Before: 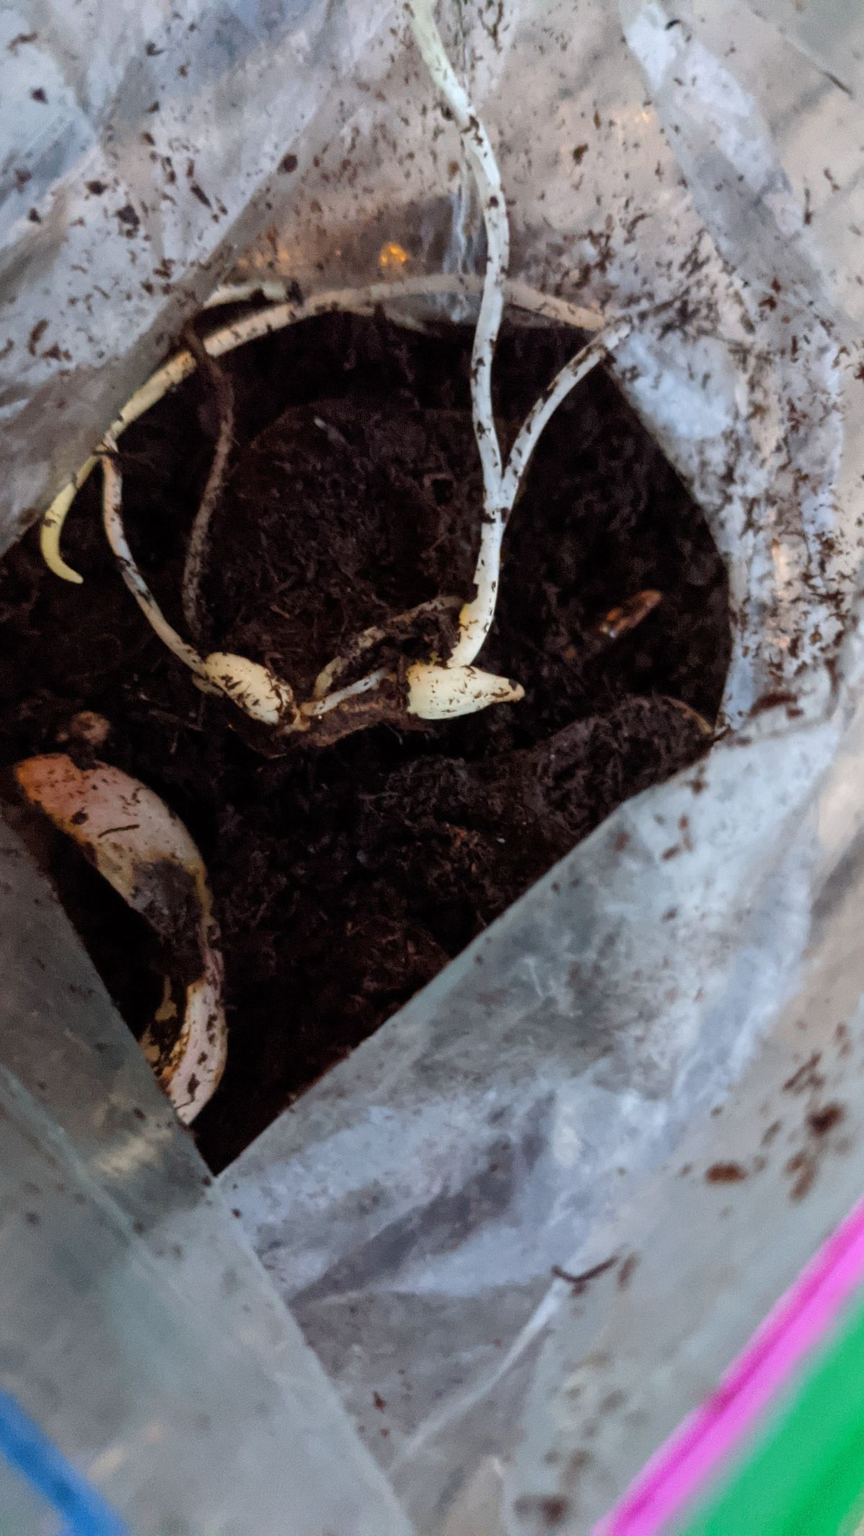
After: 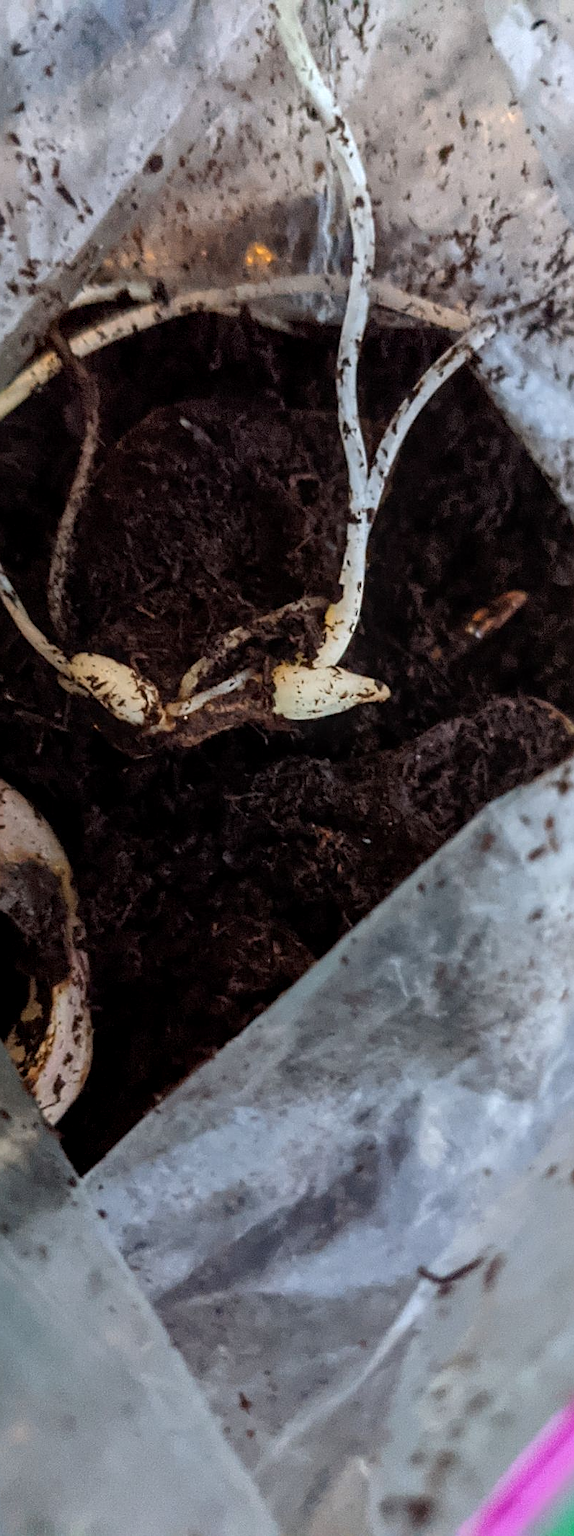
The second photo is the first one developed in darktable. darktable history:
local contrast: on, module defaults
crop and rotate: left 15.639%, right 17.799%
sharpen: on, module defaults
